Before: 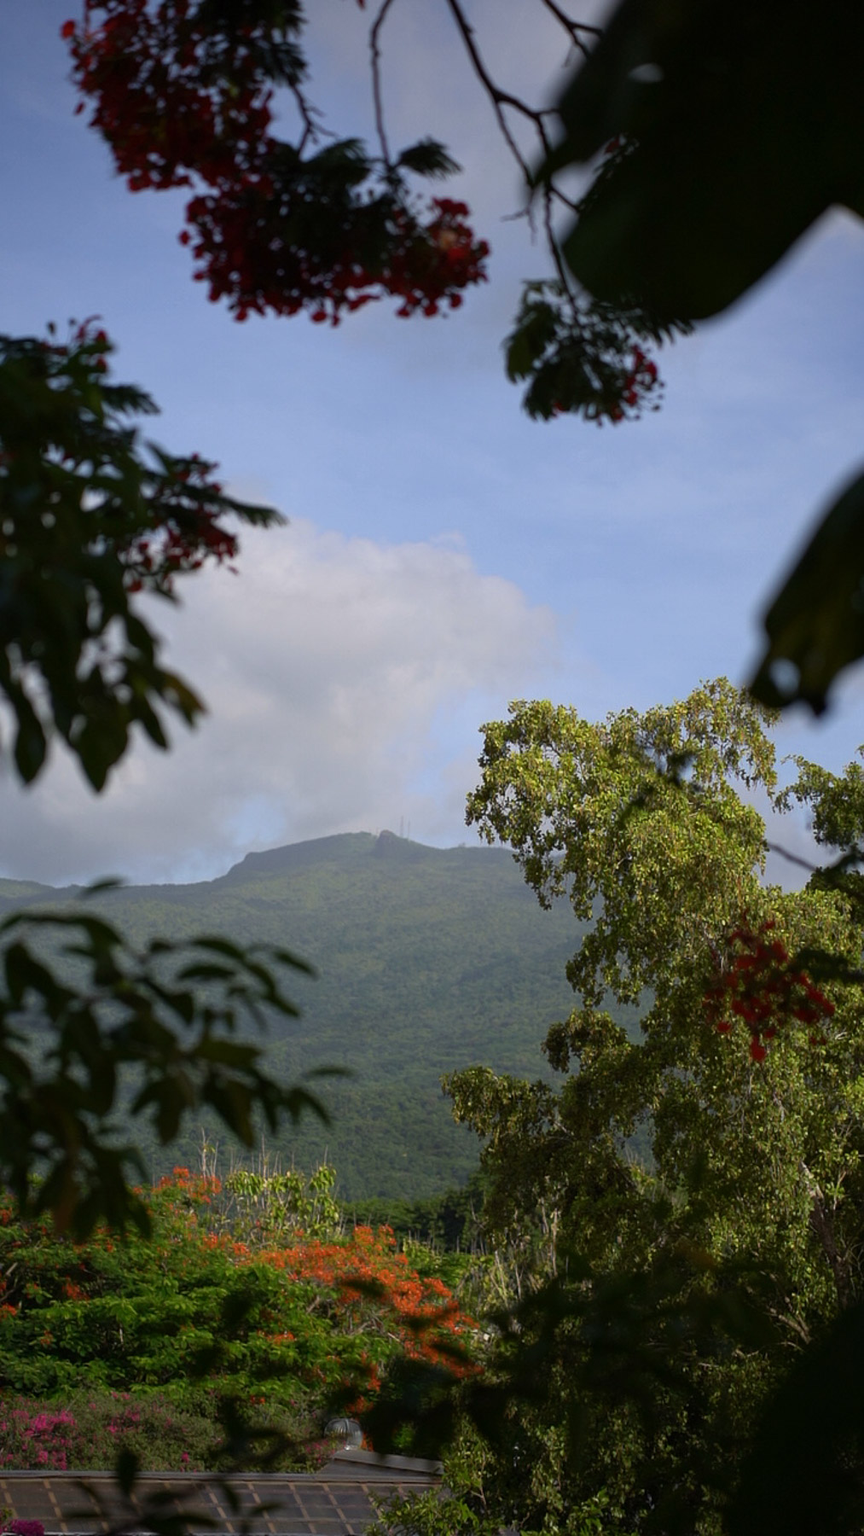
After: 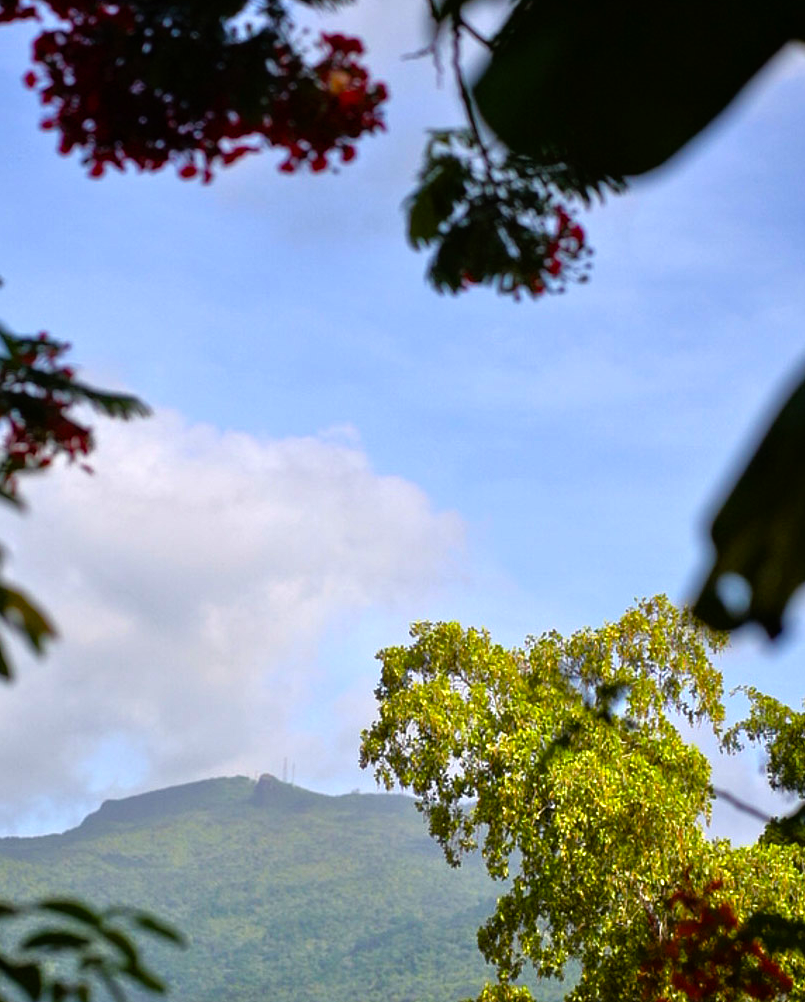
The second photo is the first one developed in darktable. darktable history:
tone equalizer: -7 EV 0.15 EV, -6 EV 0.6 EV, -5 EV 1.15 EV, -4 EV 1.33 EV, -3 EV 1.15 EV, -2 EV 0.6 EV, -1 EV 0.15 EV, mask exposure compensation -0.5 EV
crop: left 18.38%, top 11.092%, right 2.134%, bottom 33.217%
color balance rgb: linear chroma grading › global chroma 16.62%, perceptual saturation grading › highlights -8.63%, perceptual saturation grading › mid-tones 18.66%, perceptual saturation grading › shadows 28.49%, perceptual brilliance grading › highlights 14.22%, perceptual brilliance grading › shadows -18.96%, global vibrance 27.71%
